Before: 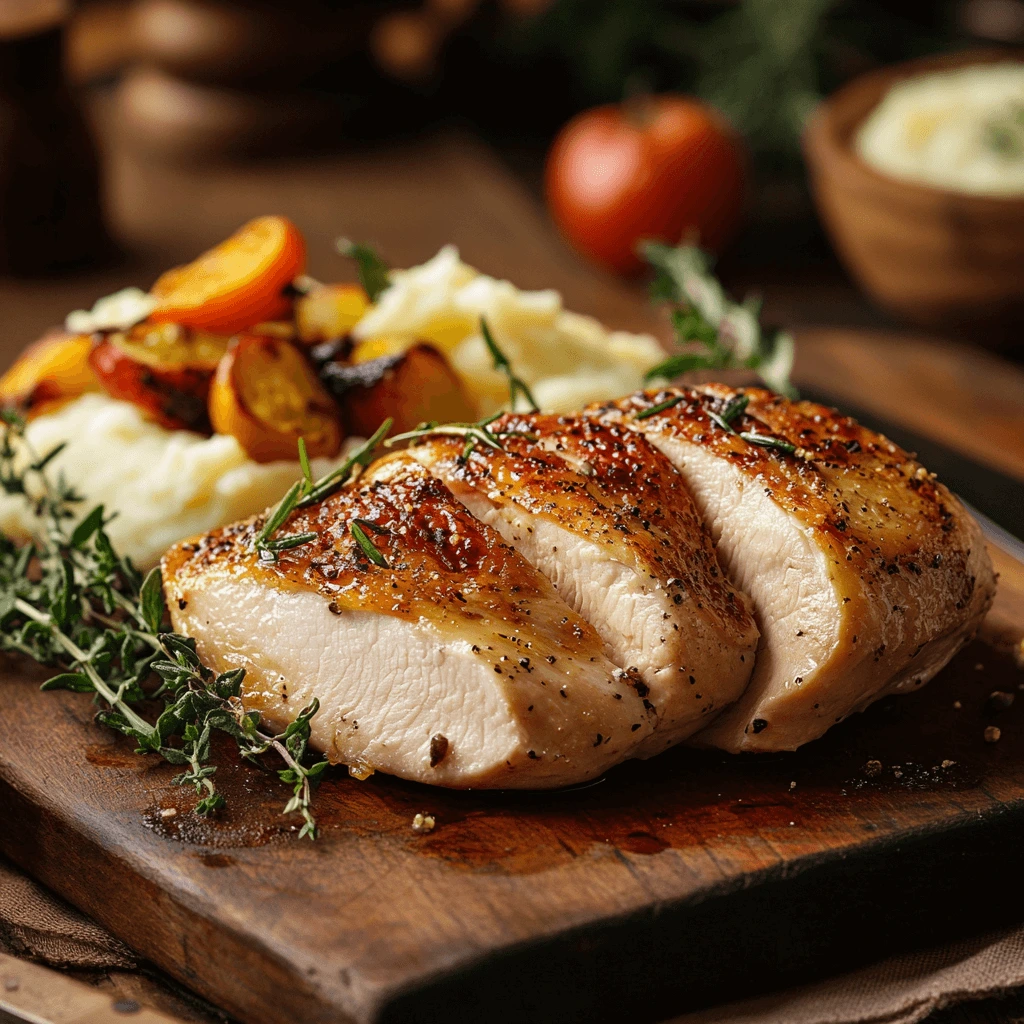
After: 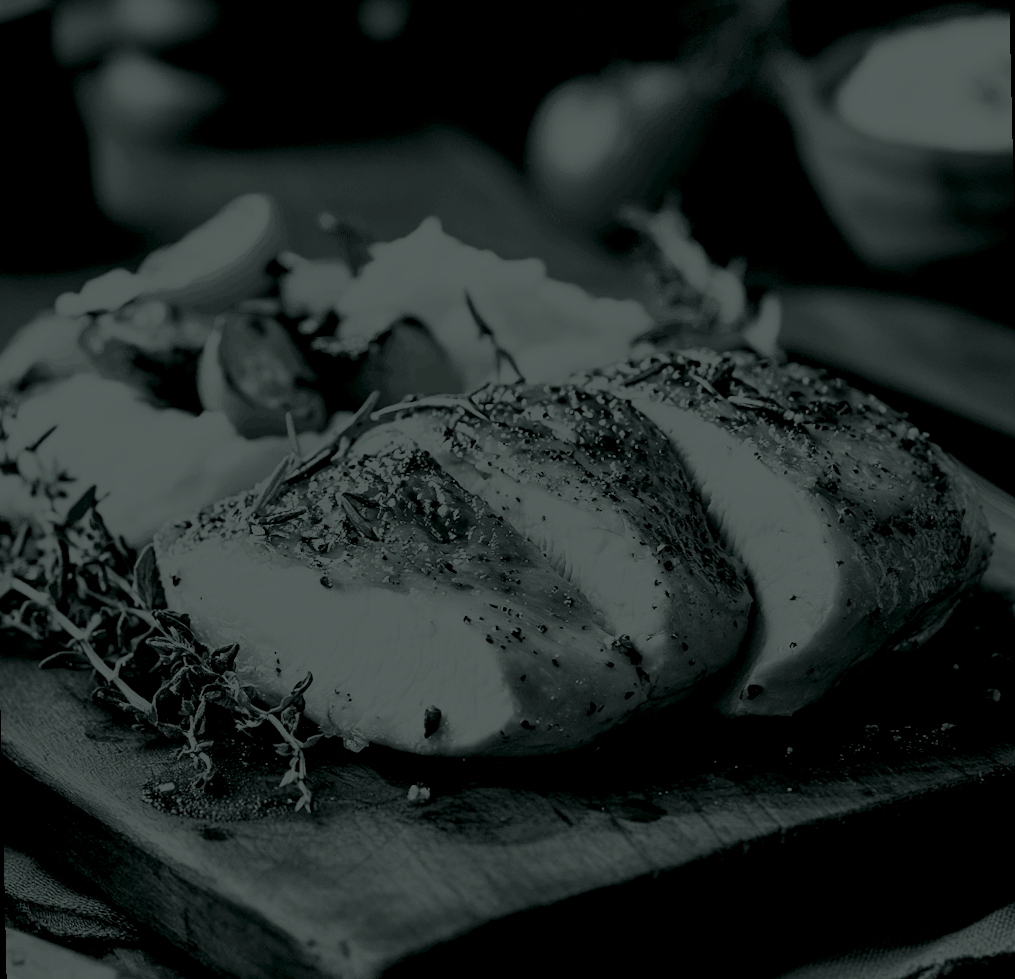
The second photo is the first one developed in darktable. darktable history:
base curve: curves: ch0 [(0, 0) (0.012, 0.01) (0.073, 0.168) (0.31, 0.711) (0.645, 0.957) (1, 1)], preserve colors none
rotate and perspective: rotation -1.32°, lens shift (horizontal) -0.031, crop left 0.015, crop right 0.985, crop top 0.047, crop bottom 0.982
color balance rgb: perceptual saturation grading › global saturation 20%, perceptual saturation grading › highlights -50%, perceptual saturation grading › shadows 30%, perceptual brilliance grading › global brilliance 10%, perceptual brilliance grading › shadows 15%
colorize: hue 90°, saturation 19%, lightness 1.59%, version 1
